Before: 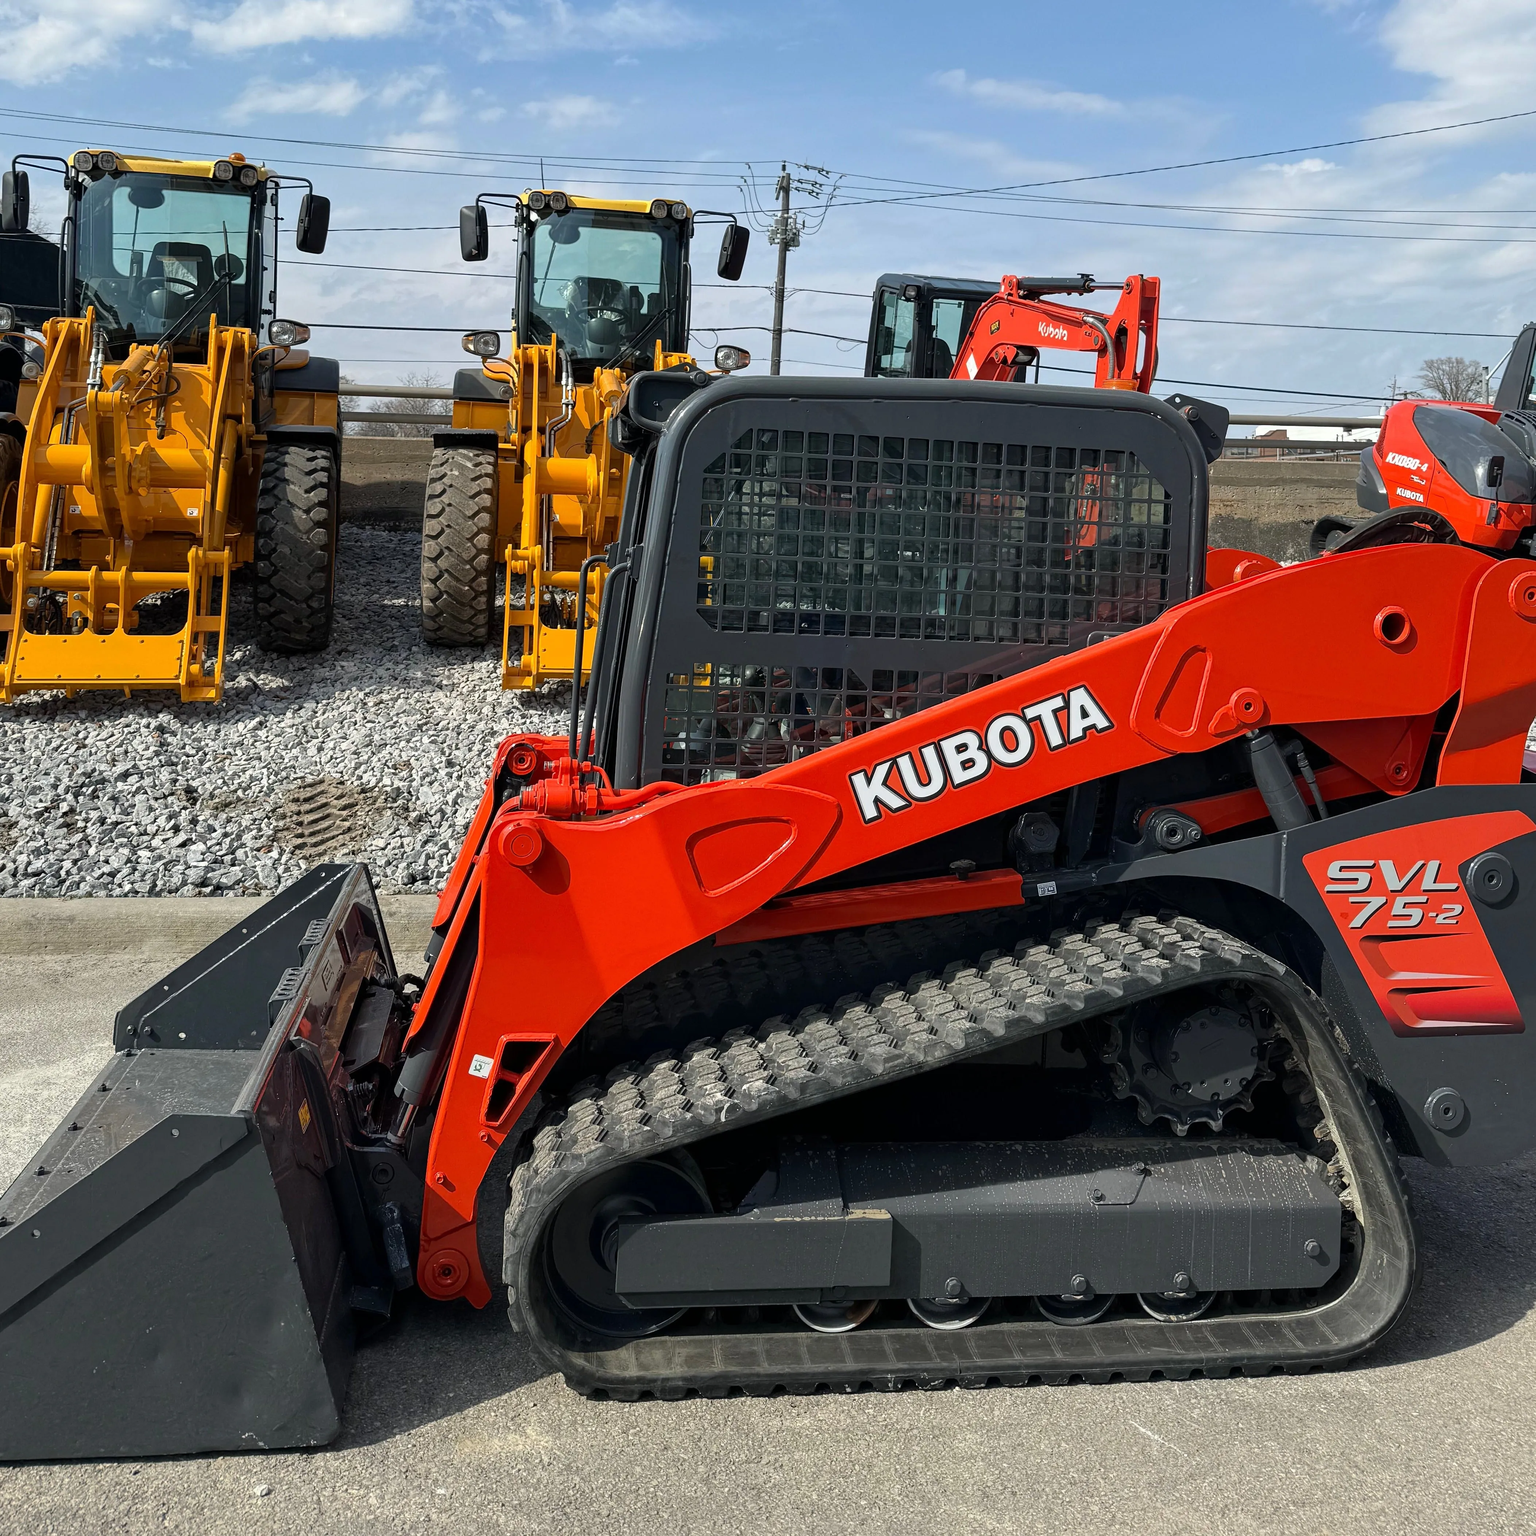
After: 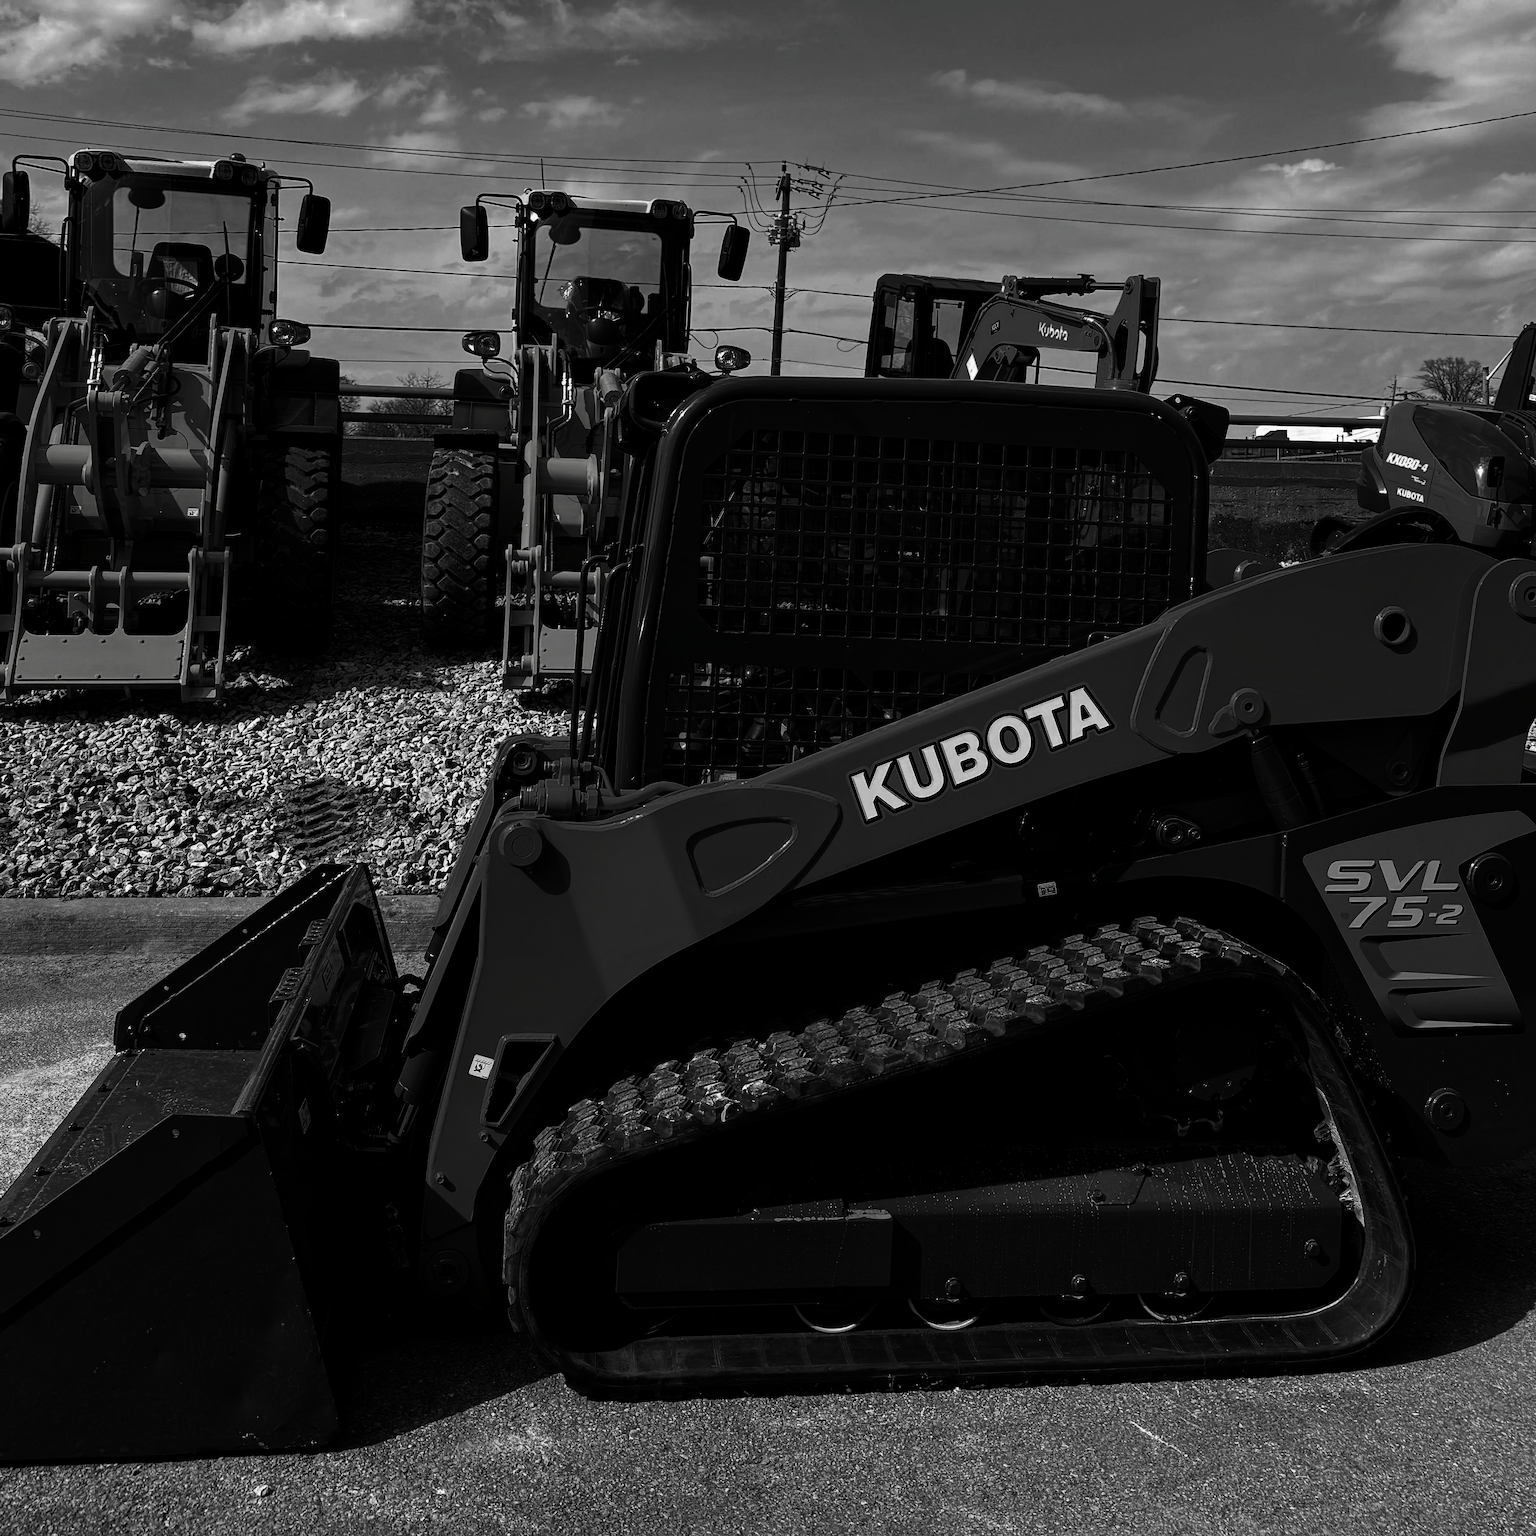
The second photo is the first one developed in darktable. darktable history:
contrast brightness saturation: contrast 0.023, brightness -0.983, saturation -0.995
